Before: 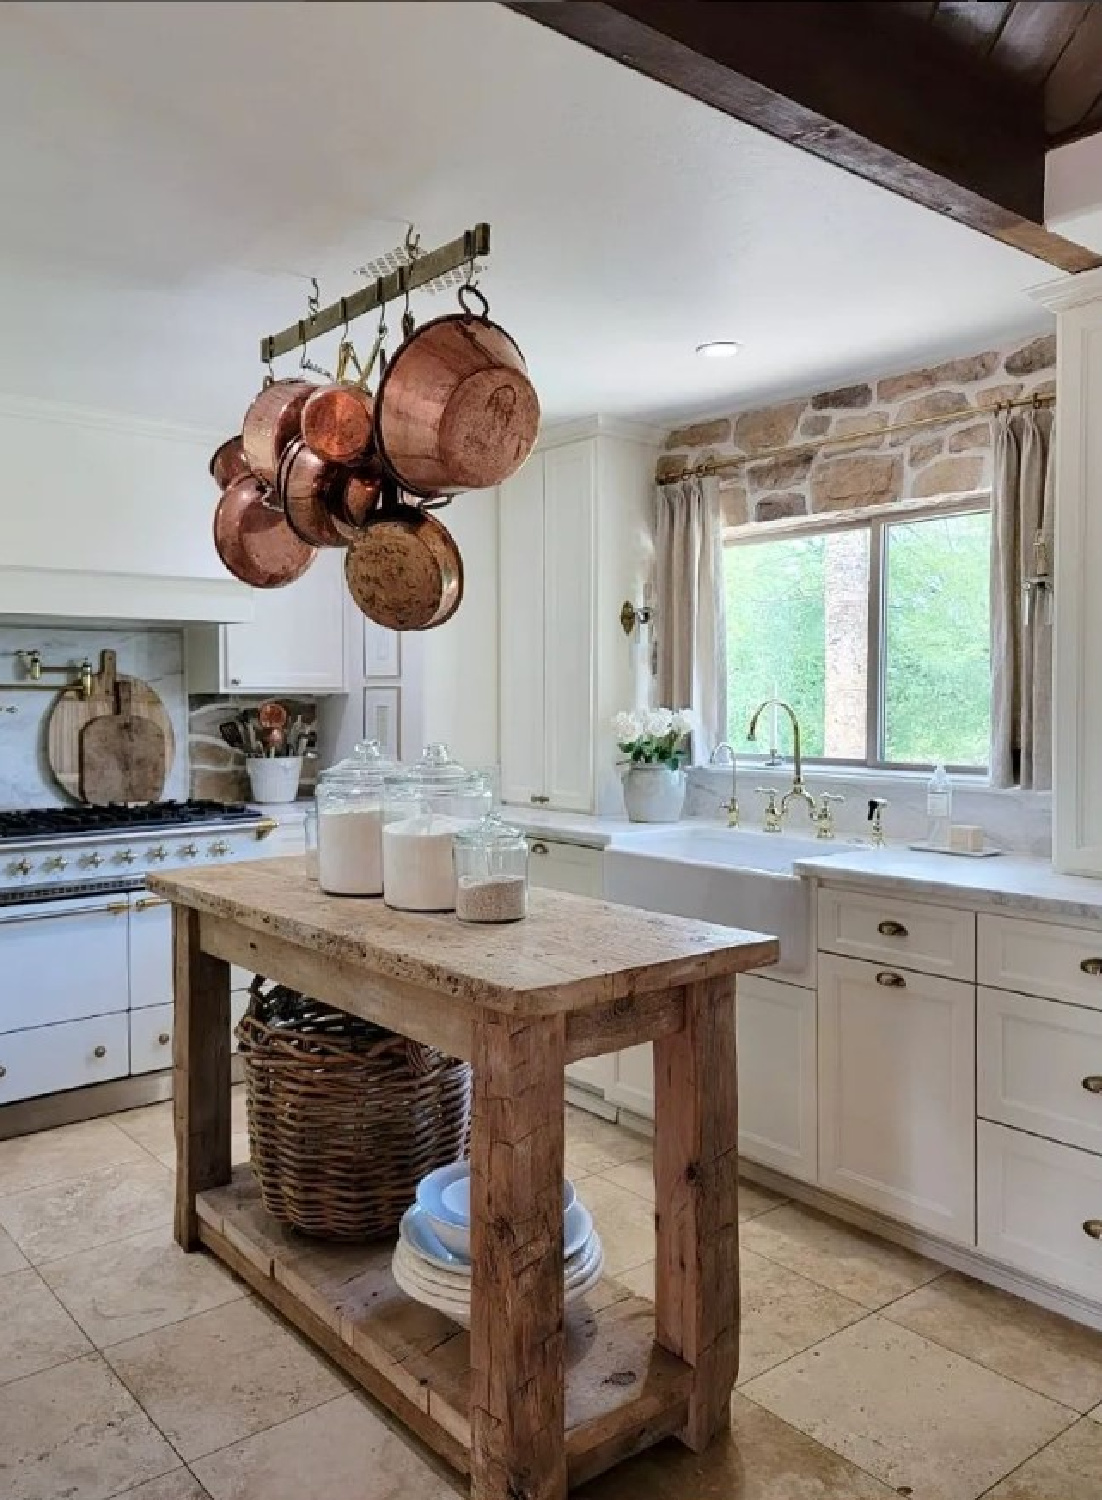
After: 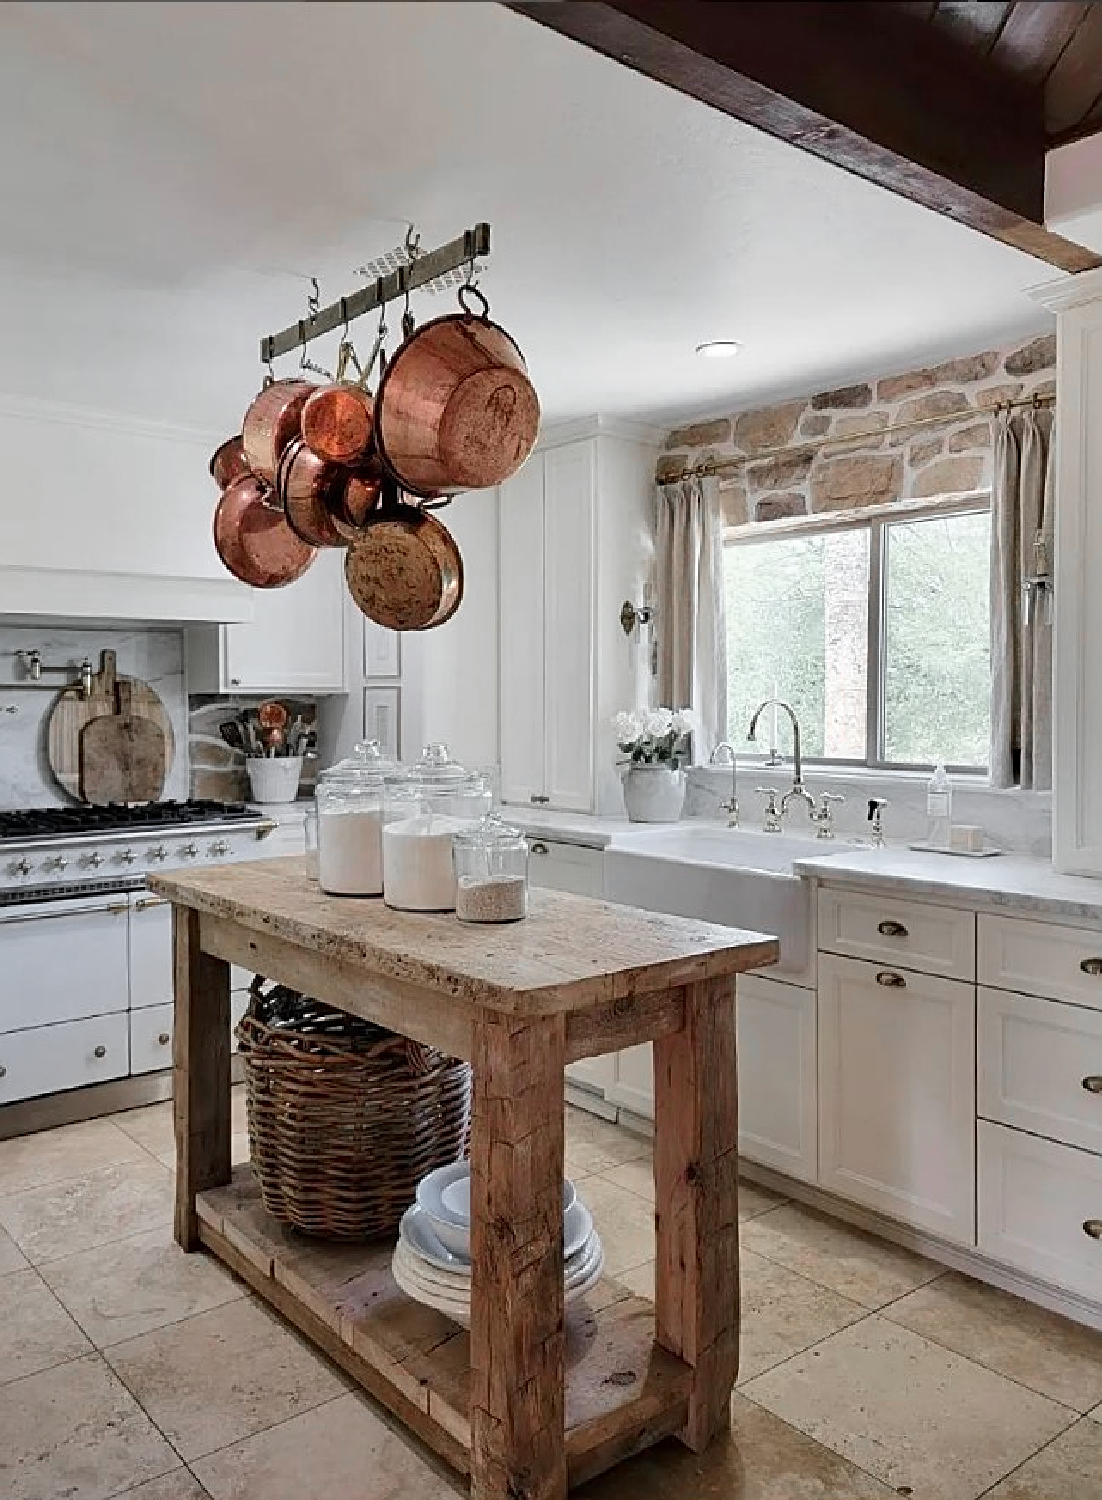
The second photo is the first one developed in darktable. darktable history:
color zones: curves: ch1 [(0, 0.638) (0.193, 0.442) (0.286, 0.15) (0.429, 0.14) (0.571, 0.142) (0.714, 0.154) (0.857, 0.175) (1, 0.638)]
sharpen: on, module defaults
